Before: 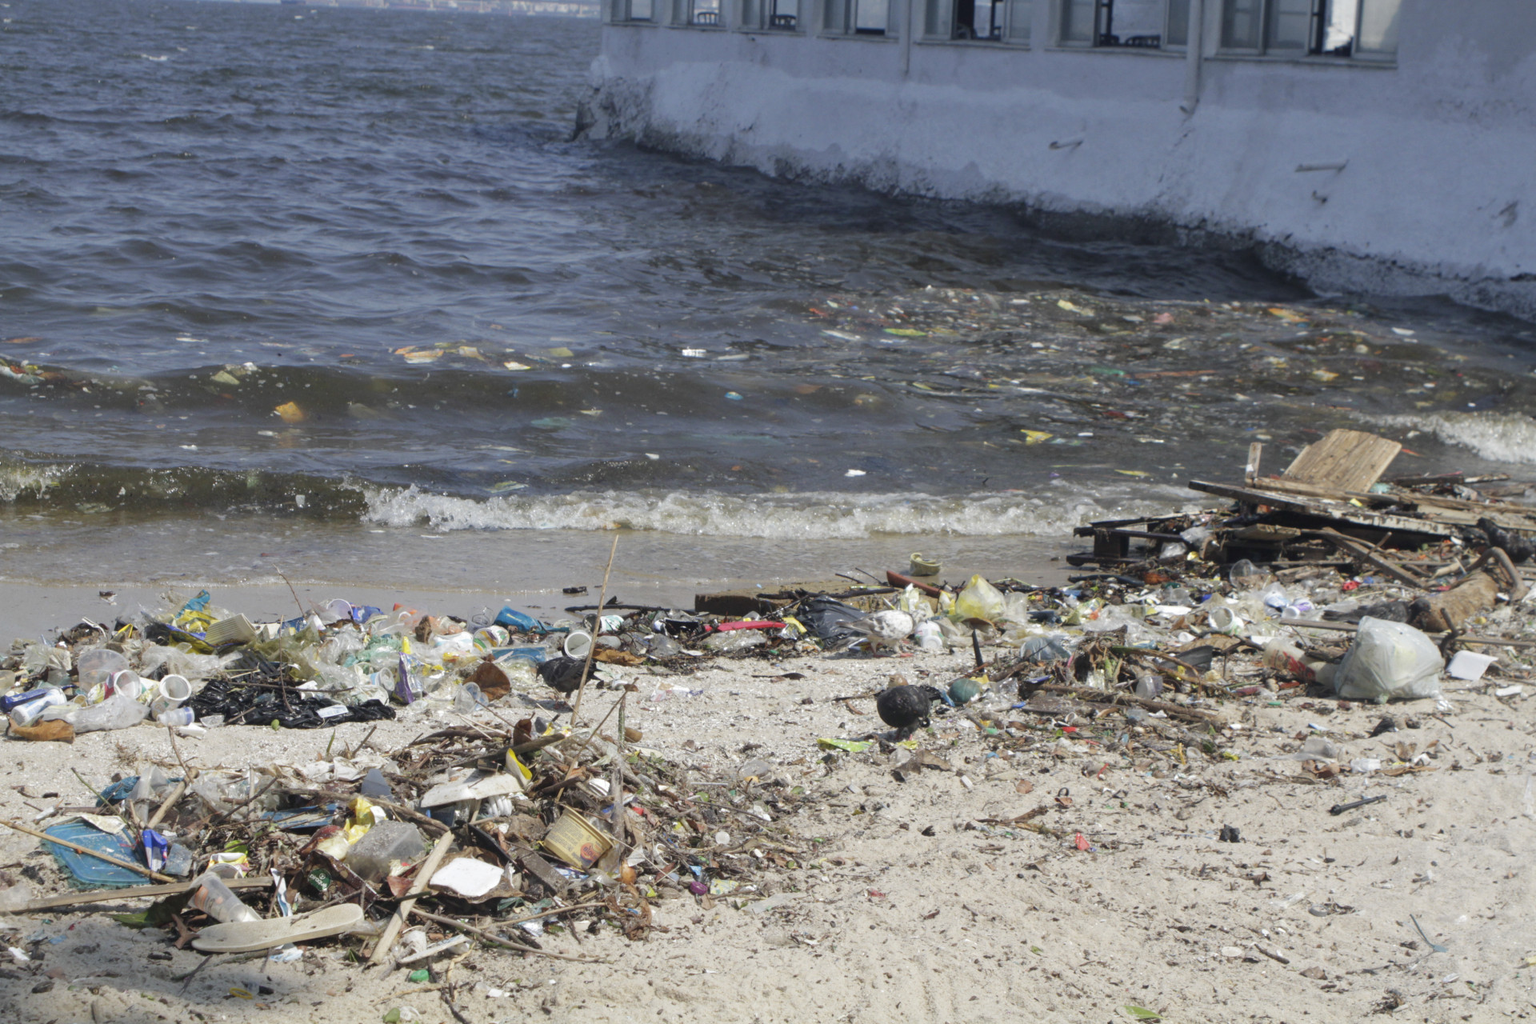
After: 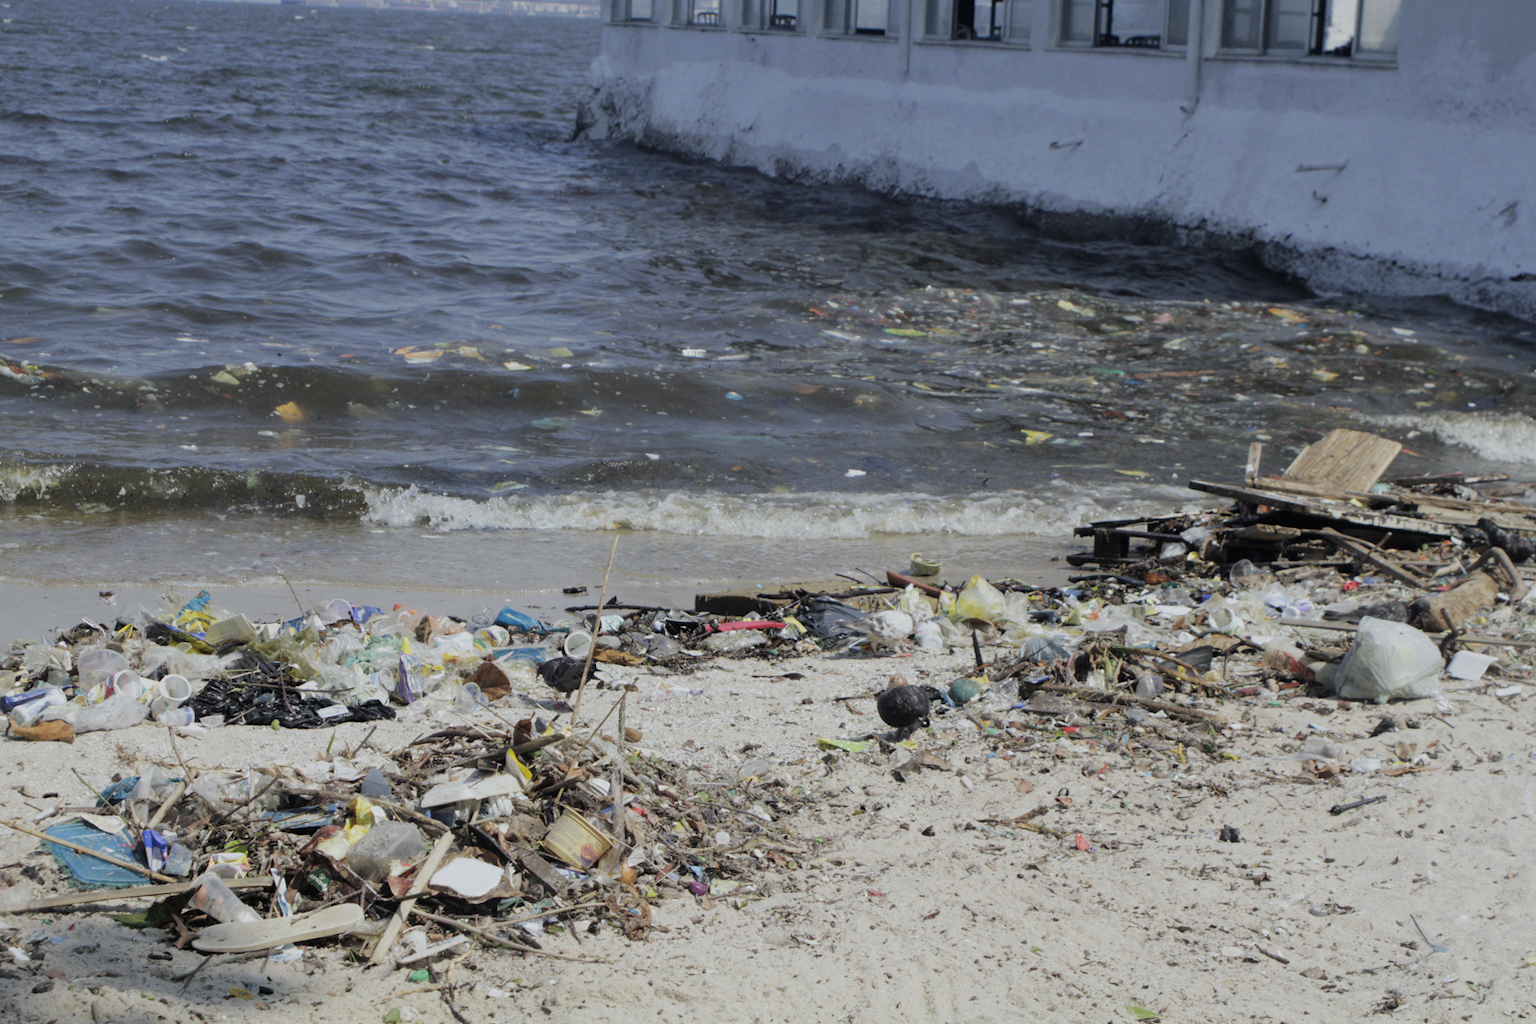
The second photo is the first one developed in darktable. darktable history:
filmic rgb: black relative exposure -7.65 EV, white relative exposure 4.56 EV, hardness 3.61, contrast 1.05
white balance: red 0.982, blue 1.018
